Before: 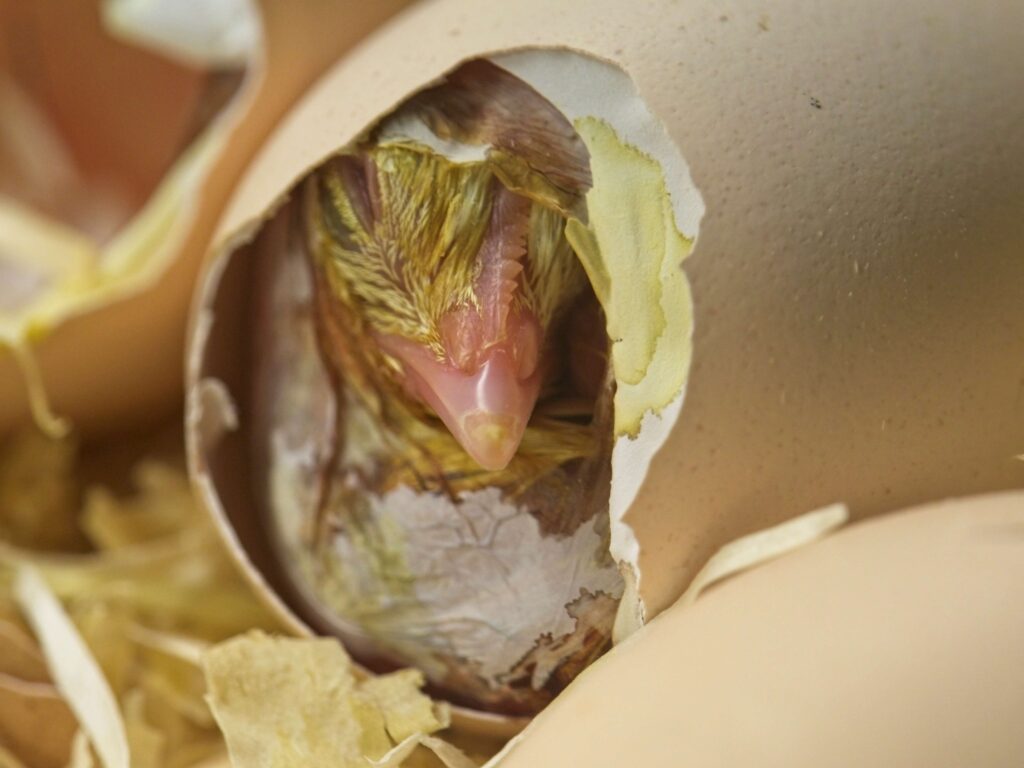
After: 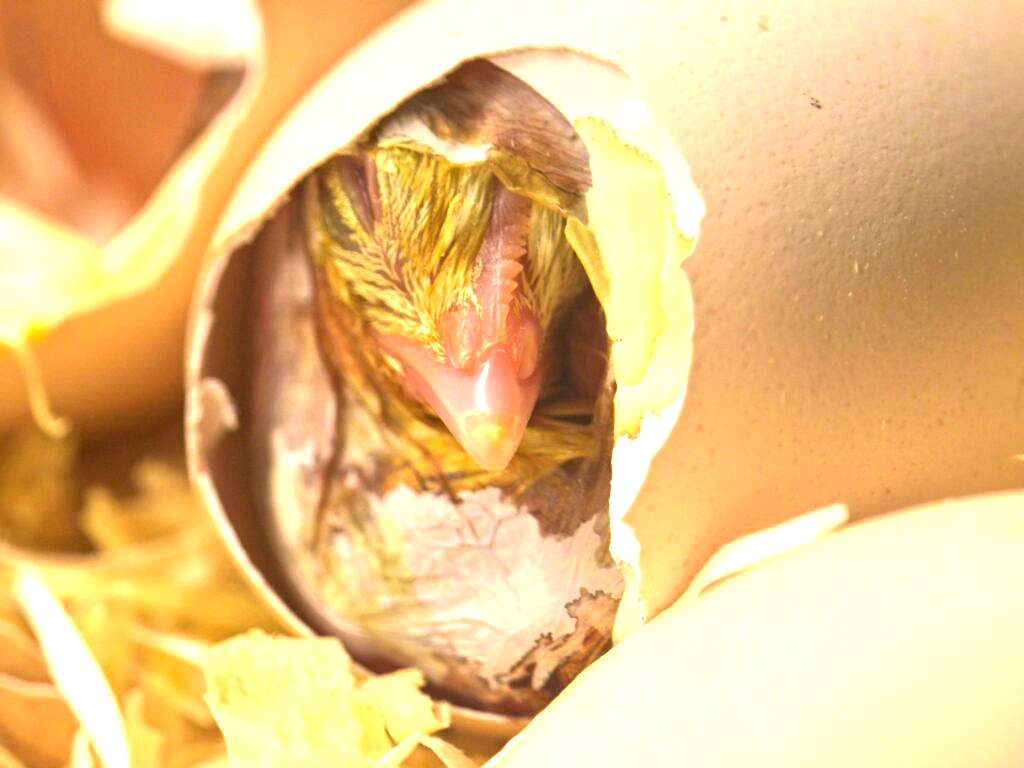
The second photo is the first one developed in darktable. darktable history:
exposure: black level correction 0, exposure 1.45 EV, compensate exposure bias true, compensate highlight preservation false
vignetting: fall-off start 116.67%, fall-off radius 59.26%, brightness -0.31, saturation -0.056
color correction: highlights a* 11.96, highlights b* 11.58
